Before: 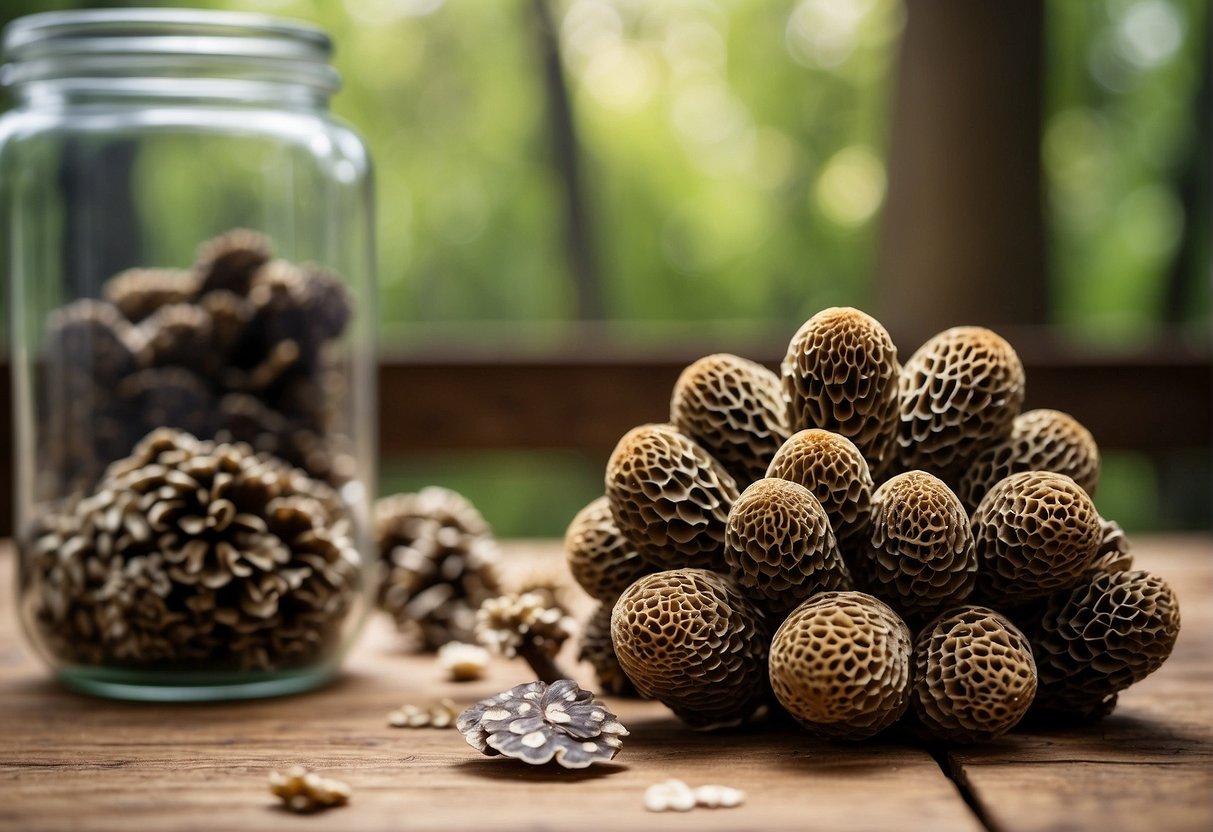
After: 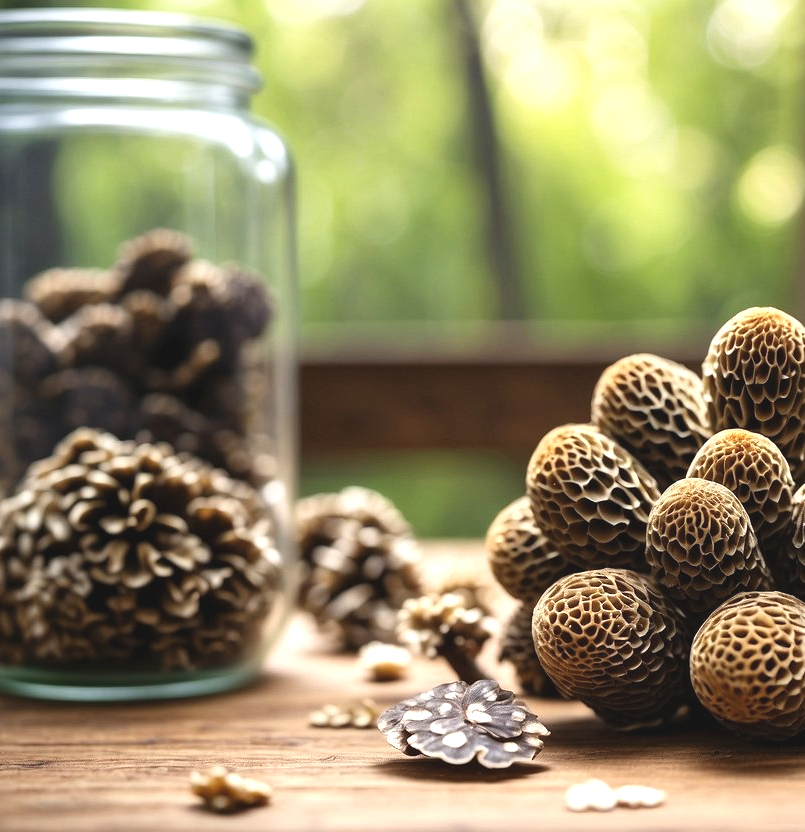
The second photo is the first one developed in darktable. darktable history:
crop and rotate: left 6.52%, right 27.109%
exposure: black level correction -0.005, exposure 0.614 EV, compensate highlight preservation false
